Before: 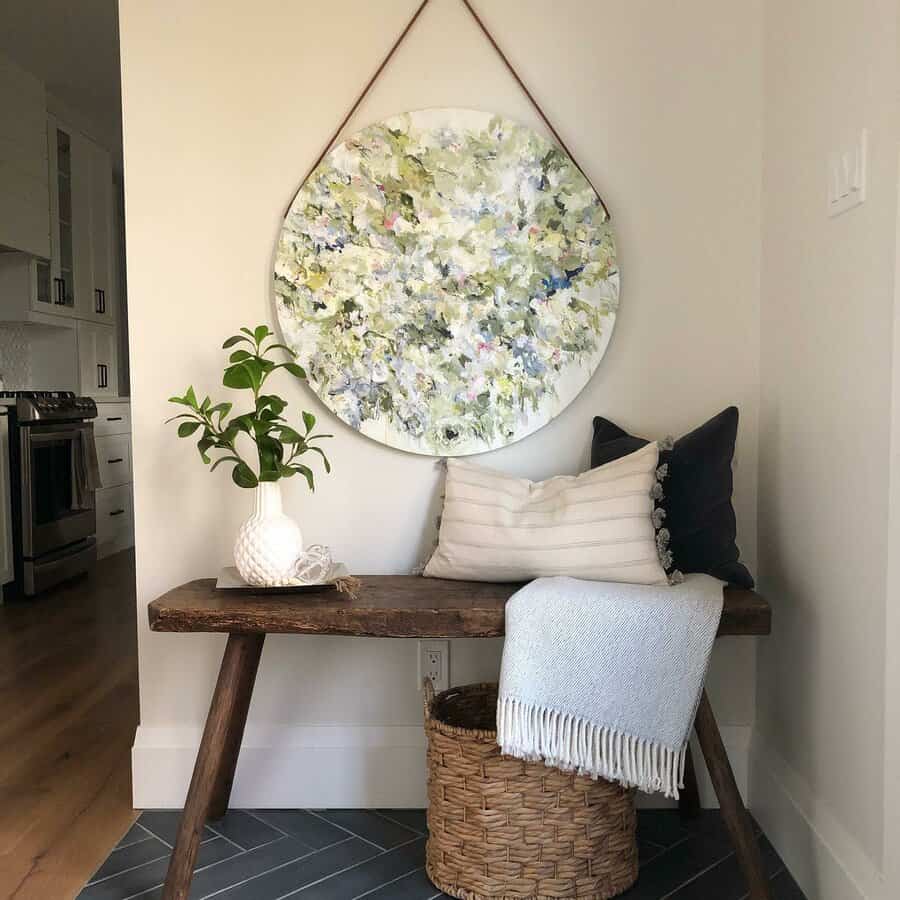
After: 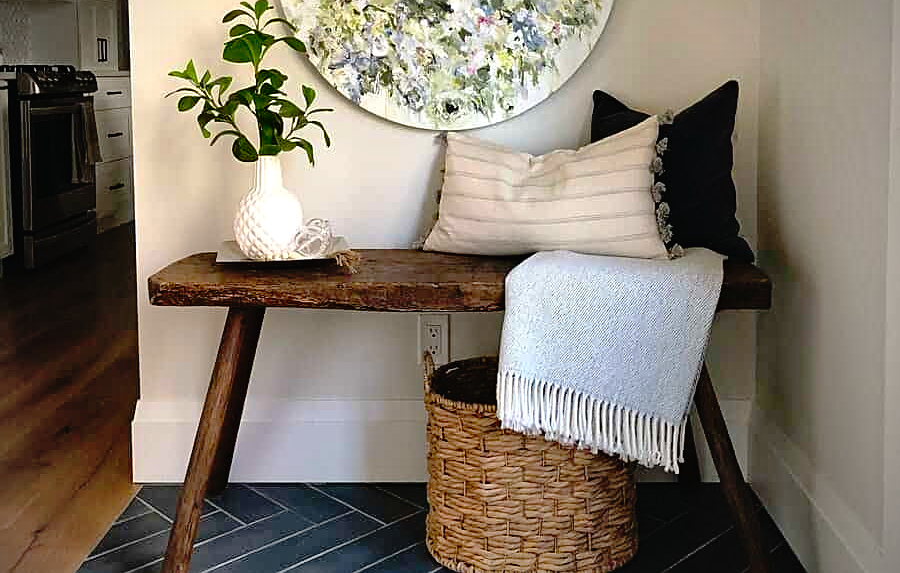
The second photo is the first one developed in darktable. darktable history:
tone curve: curves: ch0 [(0, 0.013) (0.181, 0.074) (0.337, 0.304) (0.498, 0.485) (0.78, 0.742) (0.993, 0.954)]; ch1 [(0, 0) (0.294, 0.184) (0.359, 0.34) (0.362, 0.35) (0.43, 0.41) (0.469, 0.463) (0.495, 0.502) (0.54, 0.563) (0.612, 0.641) (1, 1)]; ch2 [(0, 0) (0.44, 0.437) (0.495, 0.502) (0.524, 0.534) (0.557, 0.56) (0.634, 0.654) (0.728, 0.722) (1, 1)], preserve colors none
exposure: exposure 0.3 EV, compensate exposure bias true, compensate highlight preservation false
crop and rotate: top 36.267%
contrast brightness saturation: contrast 0.039, saturation 0.16
shadows and highlights: soften with gaussian
haze removal: compatibility mode true, adaptive false
sharpen: on, module defaults
vignetting: on, module defaults
